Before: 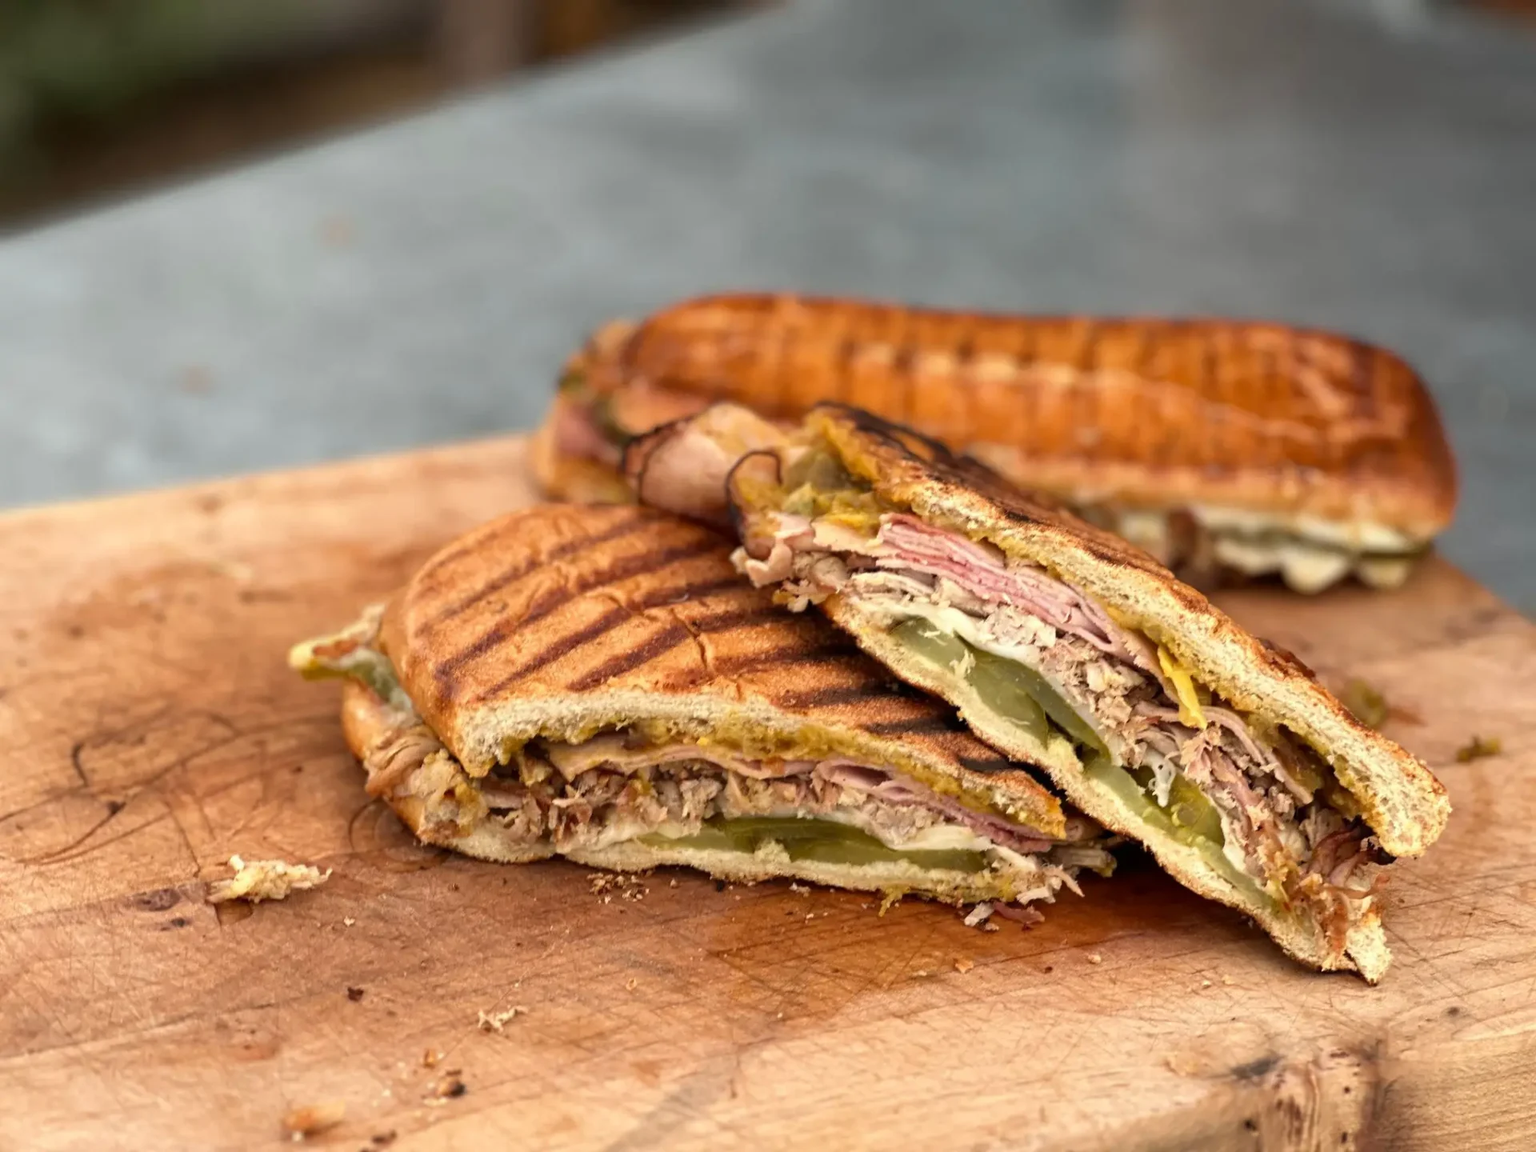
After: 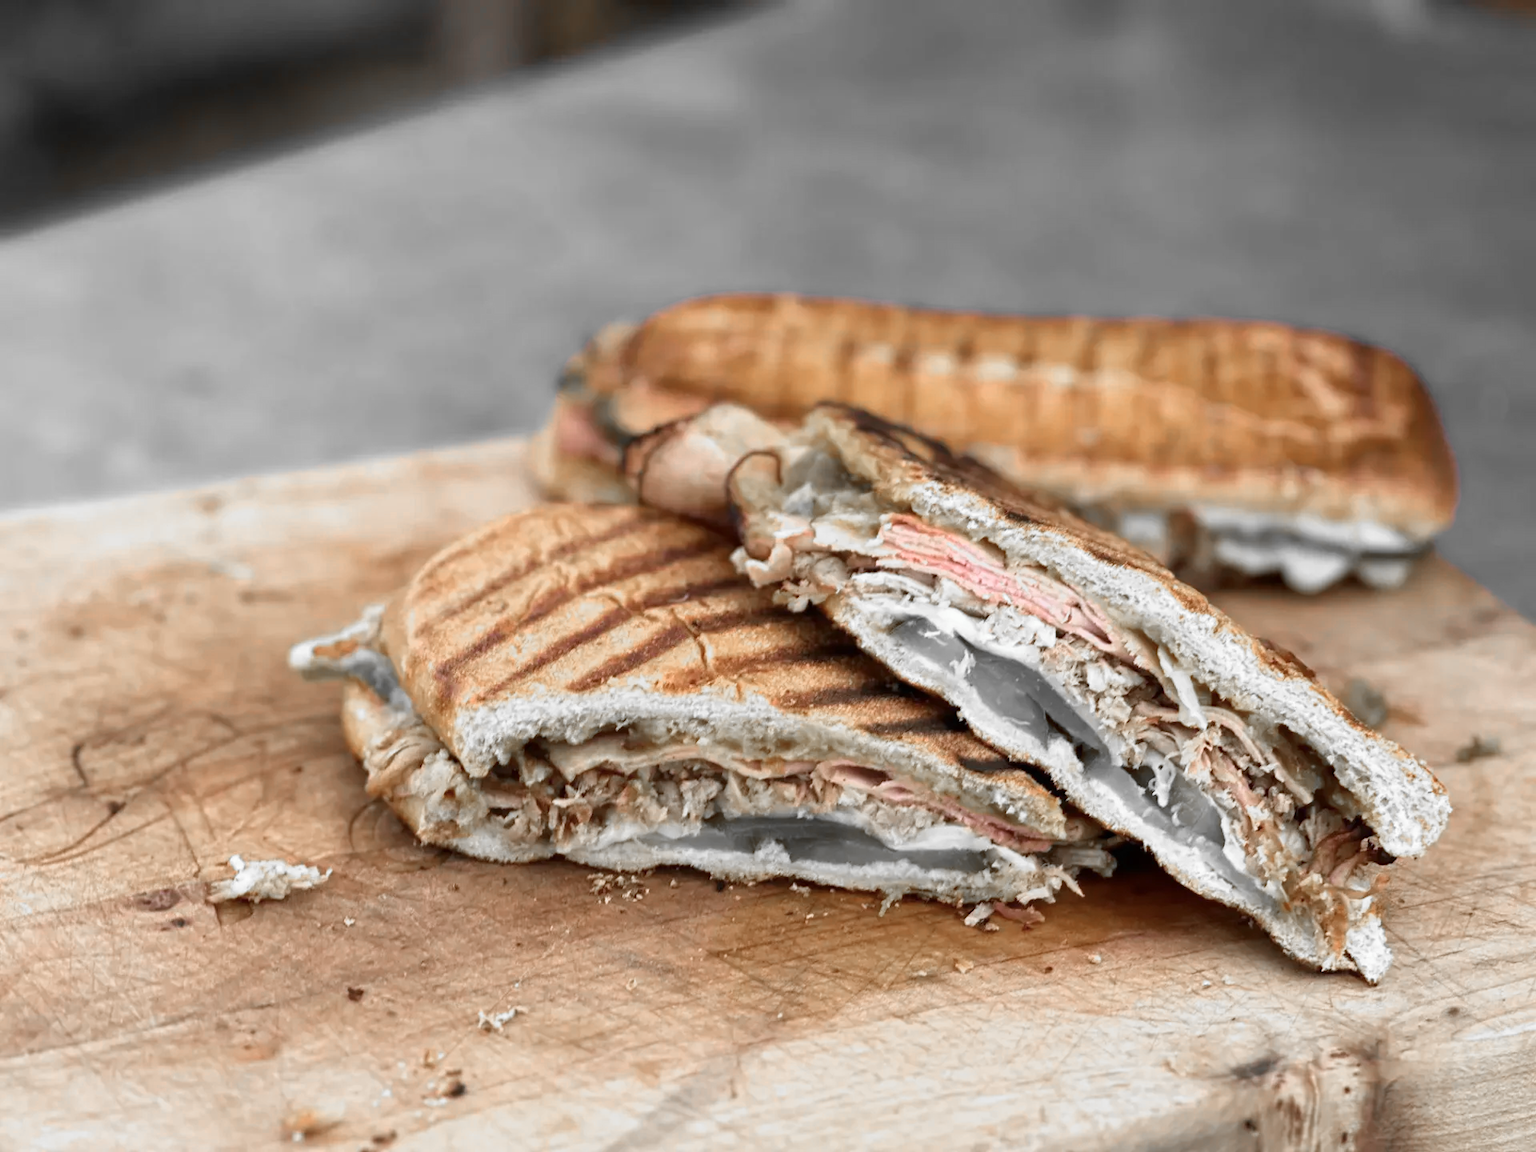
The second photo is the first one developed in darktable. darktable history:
color calibration: illuminant Planckian (black body), x 0.378, y 0.375, temperature 4065 K
color zones: curves: ch0 [(0, 0.65) (0.096, 0.644) (0.221, 0.539) (0.429, 0.5) (0.571, 0.5) (0.714, 0.5) (0.857, 0.5) (1, 0.65)]; ch1 [(0, 0.5) (0.143, 0.5) (0.257, -0.002) (0.429, 0.04) (0.571, -0.001) (0.714, -0.015) (0.857, 0.024) (1, 0.5)]
color contrast: green-magenta contrast 0.81
